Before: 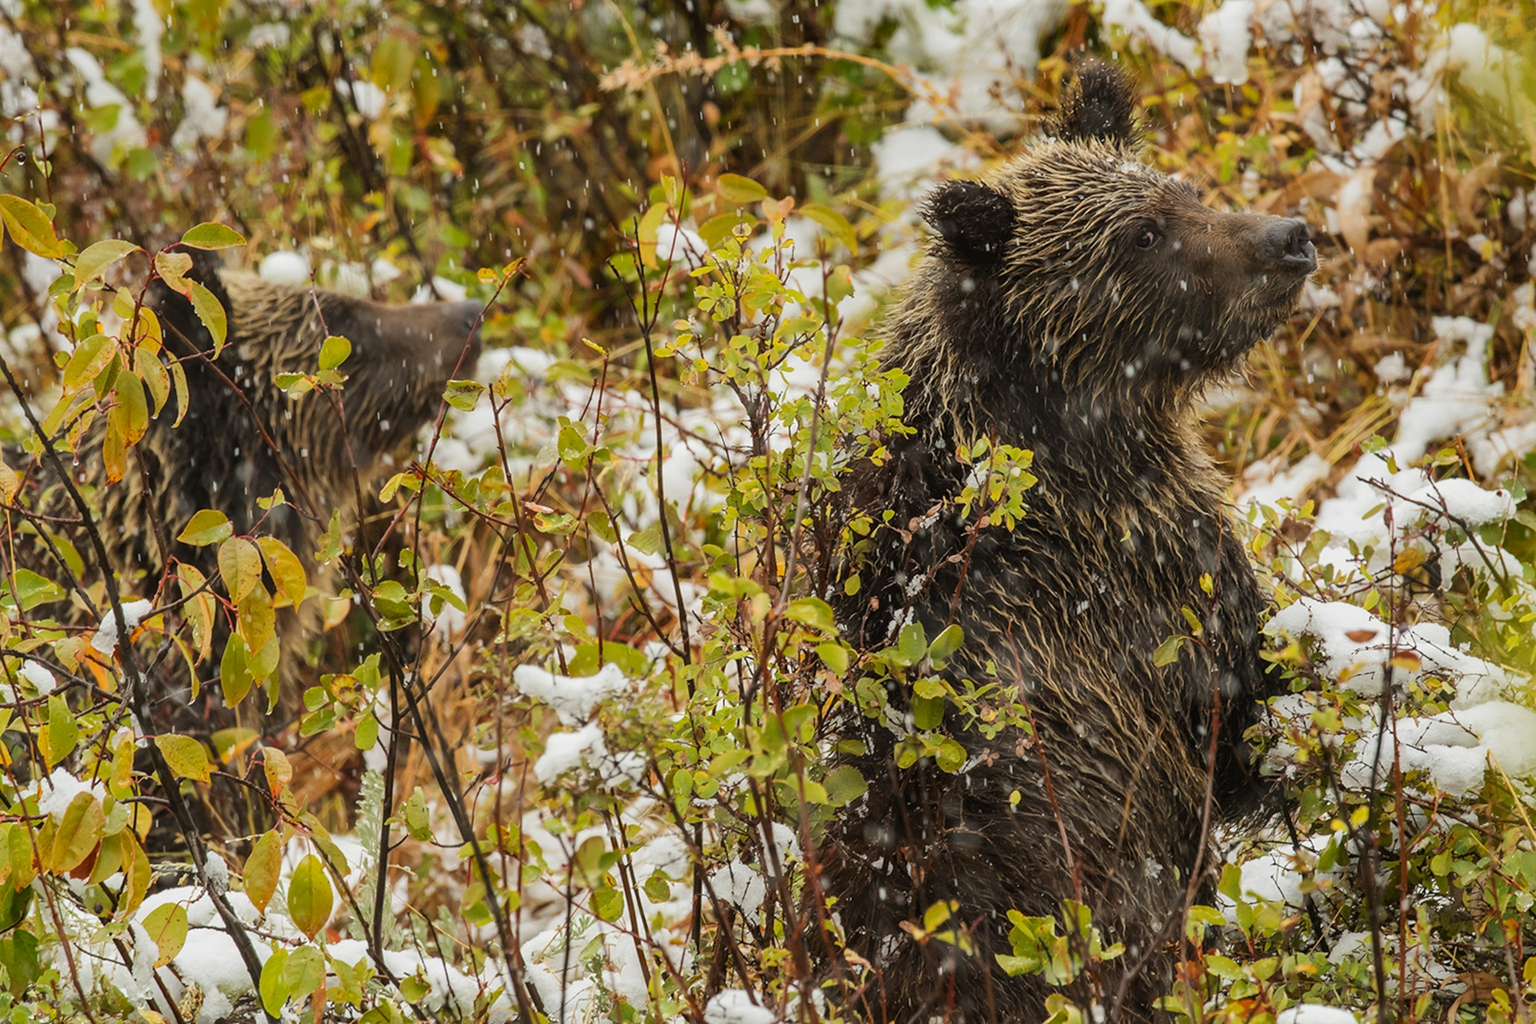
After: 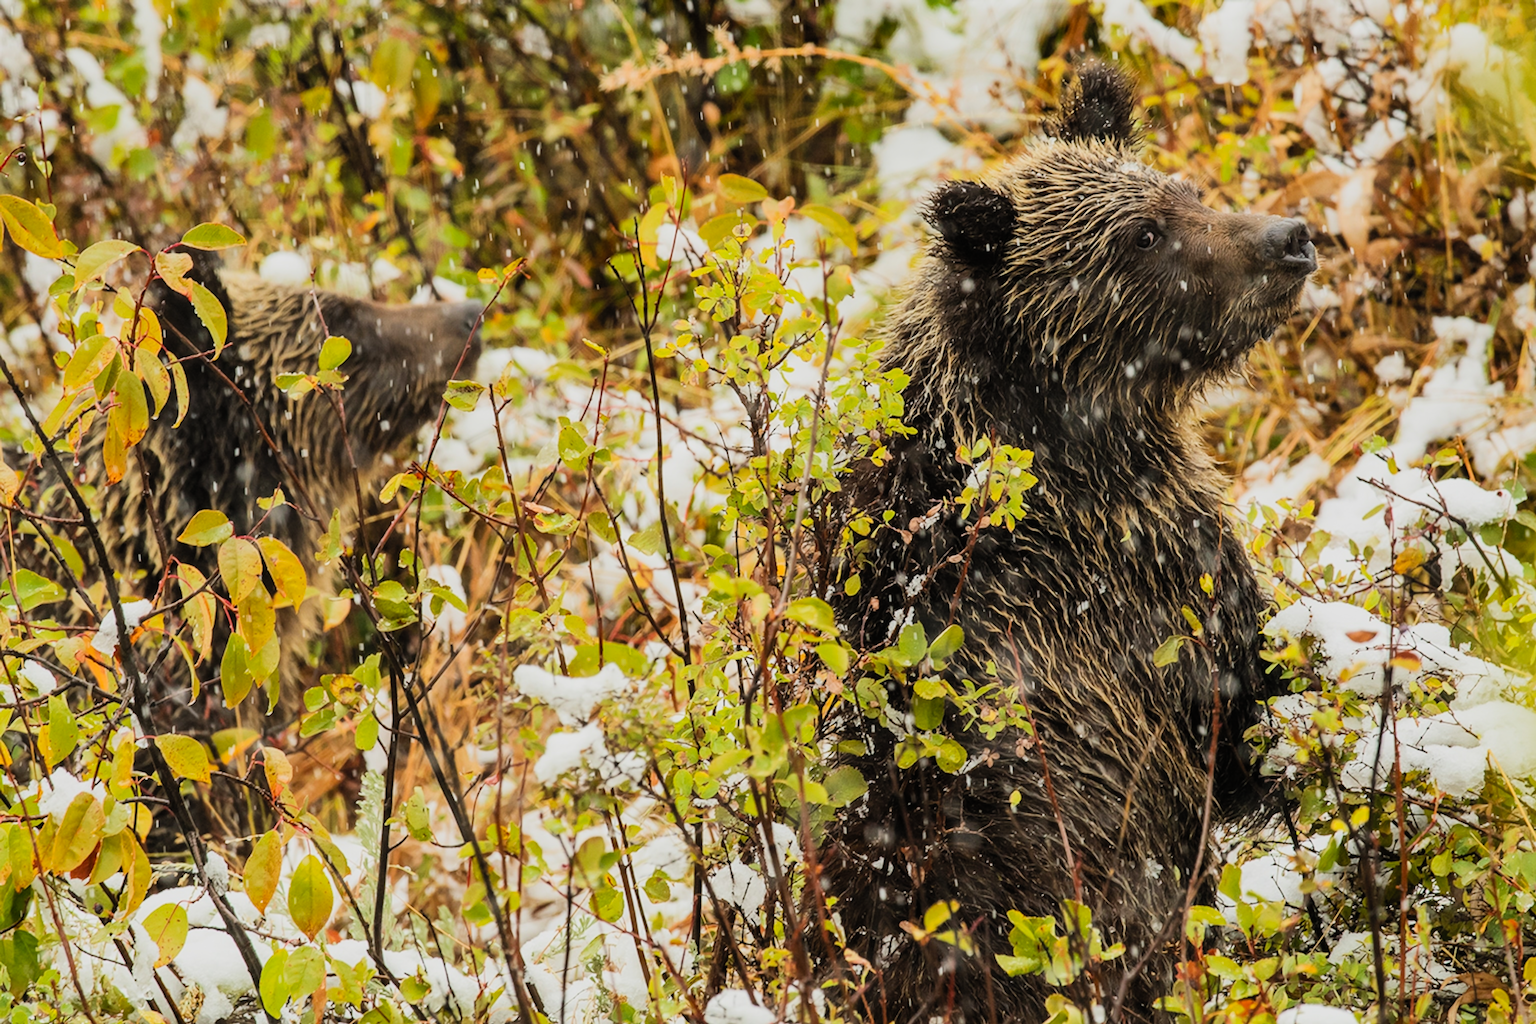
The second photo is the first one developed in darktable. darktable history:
filmic rgb: black relative exposure -7.65 EV, white relative exposure 4.56 EV, hardness 3.61
contrast brightness saturation: contrast 0.2, brightness 0.167, saturation 0.23
